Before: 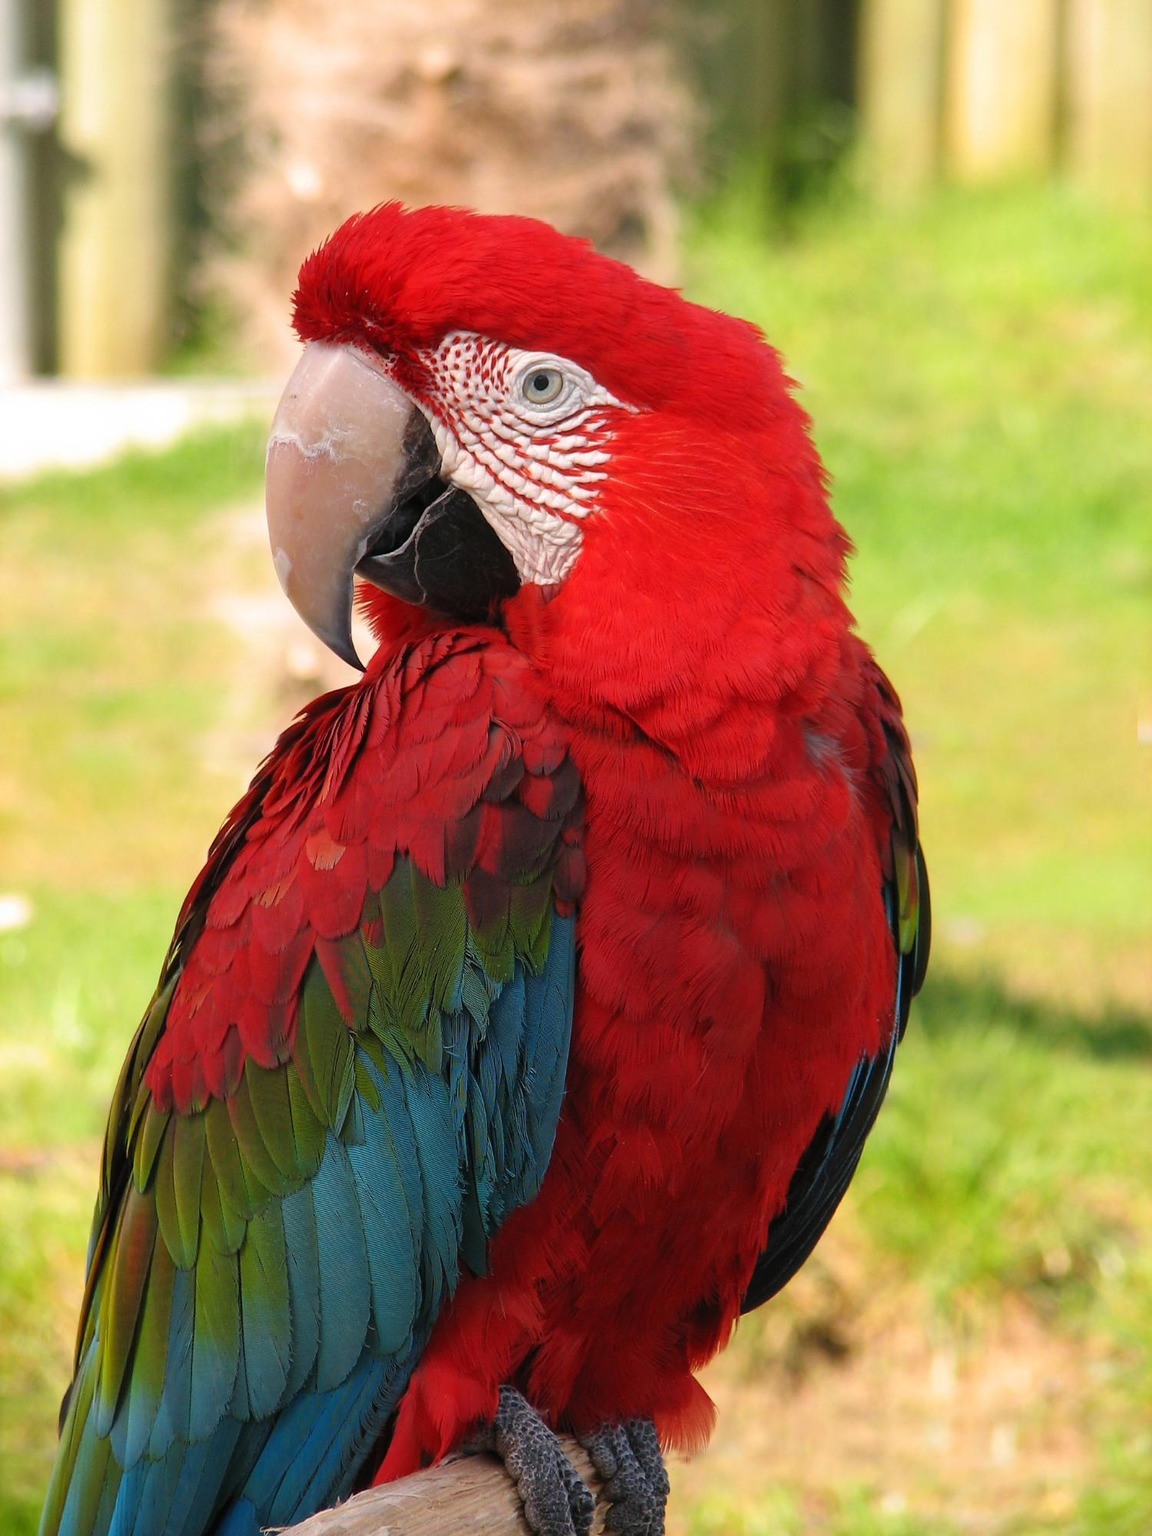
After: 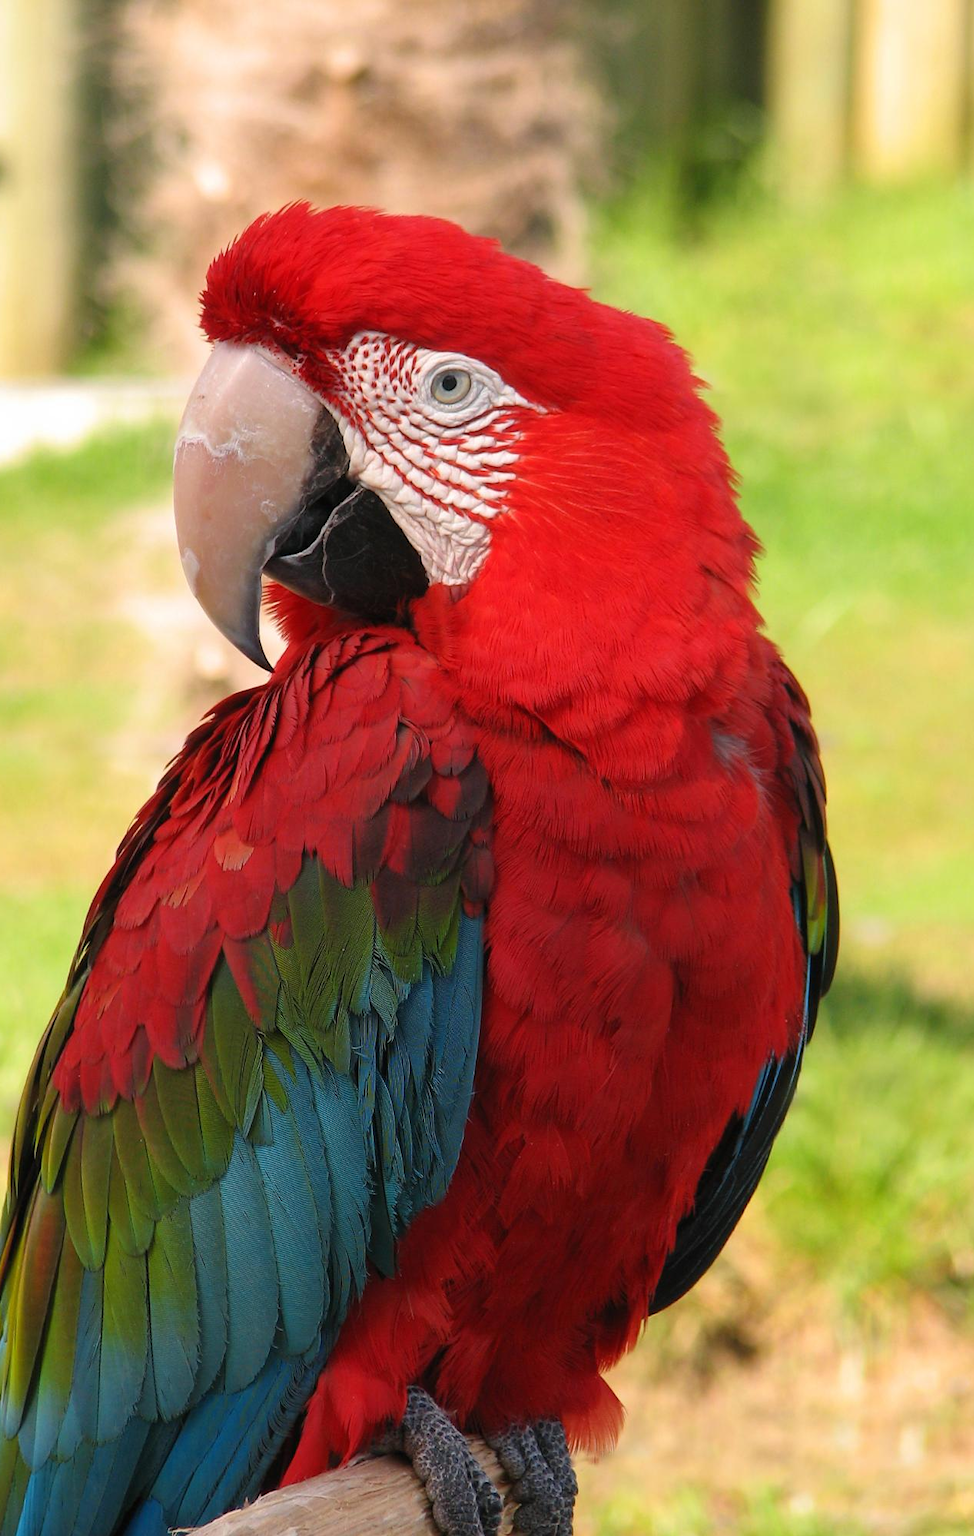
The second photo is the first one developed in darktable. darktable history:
crop: left 8.014%, right 7.436%
